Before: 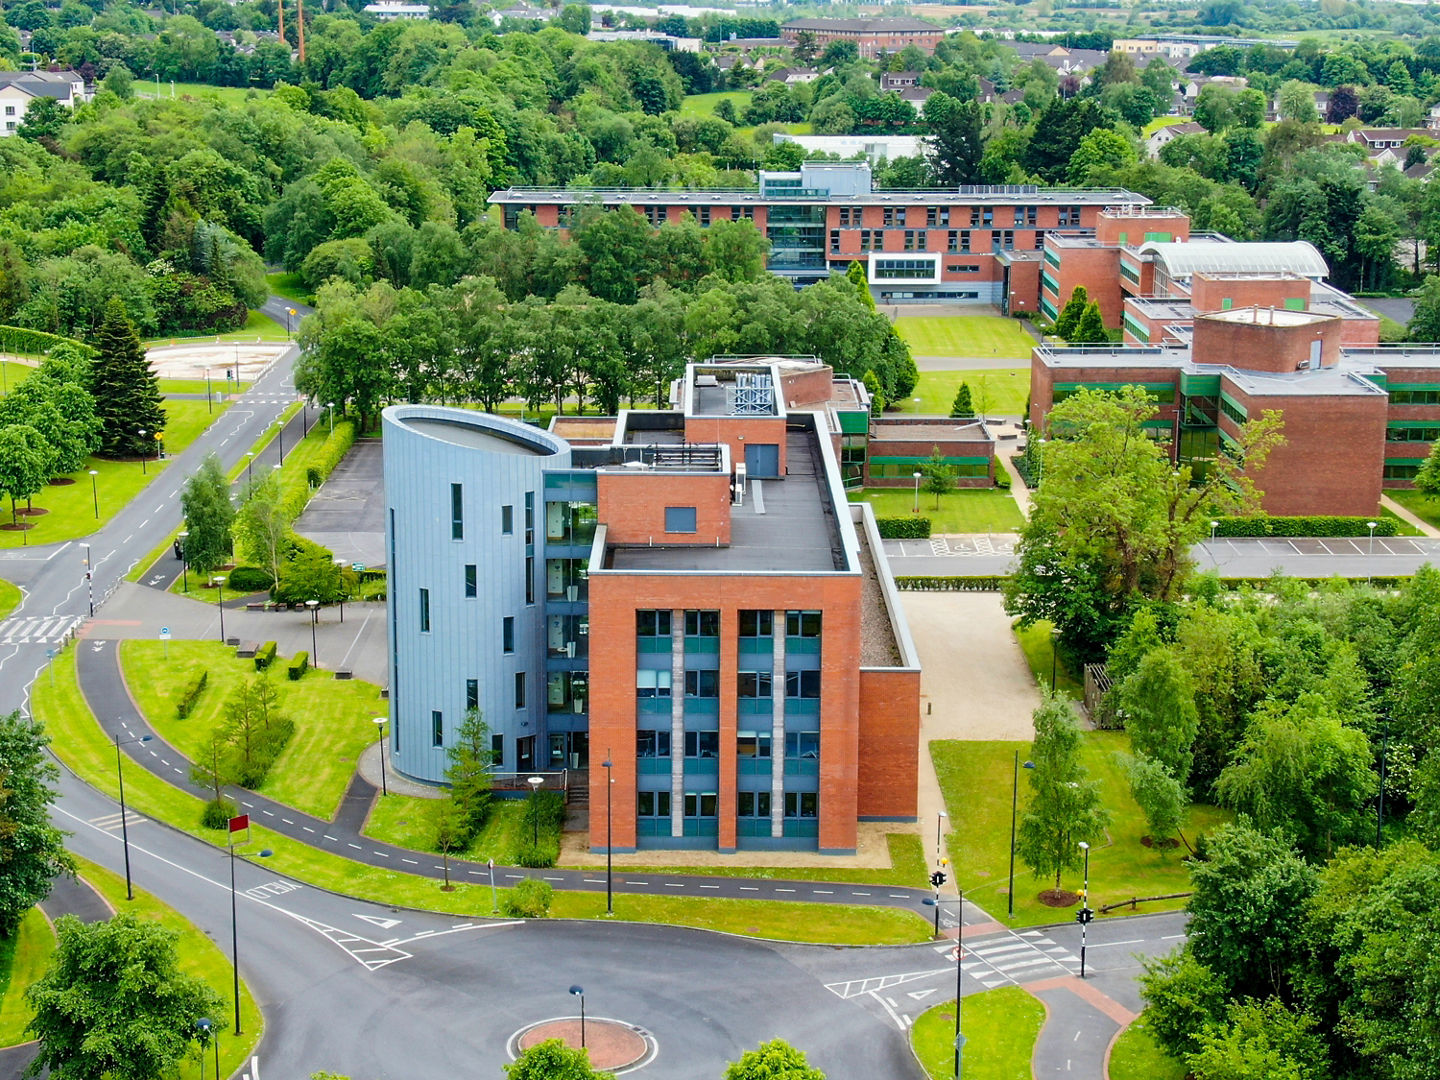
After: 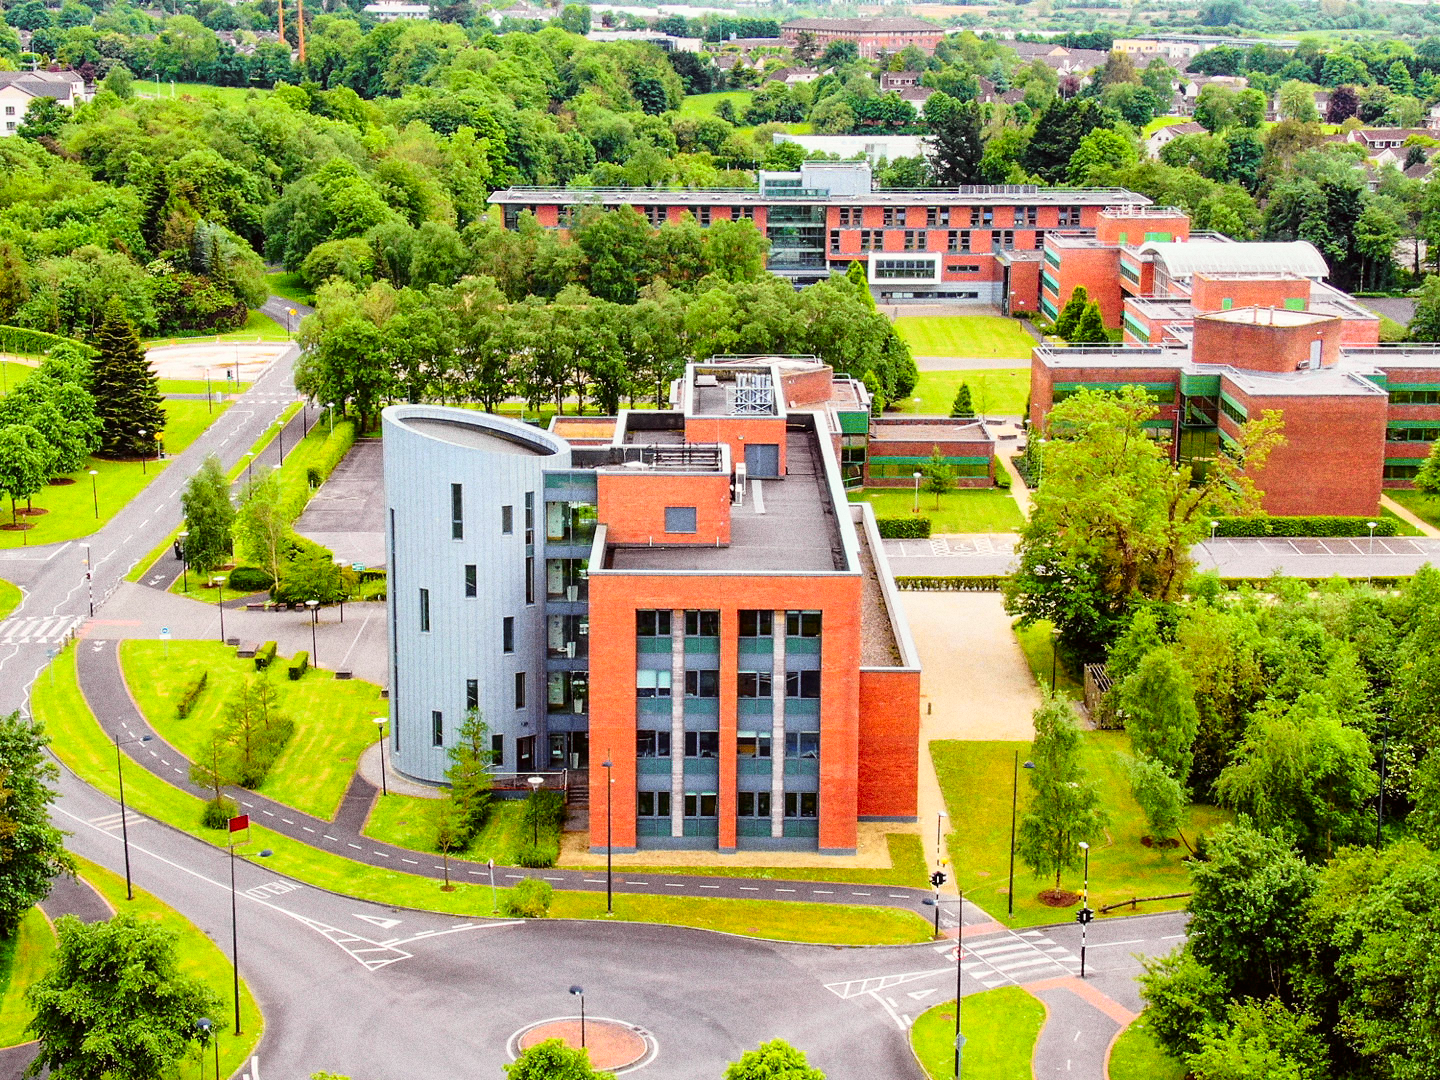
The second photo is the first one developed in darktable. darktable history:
grain: coarseness 11.82 ISO, strength 36.67%, mid-tones bias 74.17%
rgb levels: mode RGB, independent channels, levels [[0, 0.474, 1], [0, 0.5, 1], [0, 0.5, 1]]
tone equalizer: on, module defaults
local contrast: highlights 100%, shadows 100%, detail 120%, midtone range 0.2
tone curve: curves: ch0 [(0, 0.021) (0.049, 0.044) (0.157, 0.131) (0.359, 0.419) (0.469, 0.544) (0.634, 0.722) (0.839, 0.909) (0.998, 0.978)]; ch1 [(0, 0) (0.437, 0.408) (0.472, 0.47) (0.502, 0.503) (0.527, 0.53) (0.564, 0.573) (0.614, 0.654) (0.669, 0.748) (0.859, 0.899) (1, 1)]; ch2 [(0, 0) (0.33, 0.301) (0.421, 0.443) (0.487, 0.504) (0.502, 0.509) (0.535, 0.537) (0.565, 0.595) (0.608, 0.667) (1, 1)], color space Lab, independent channels, preserve colors none
